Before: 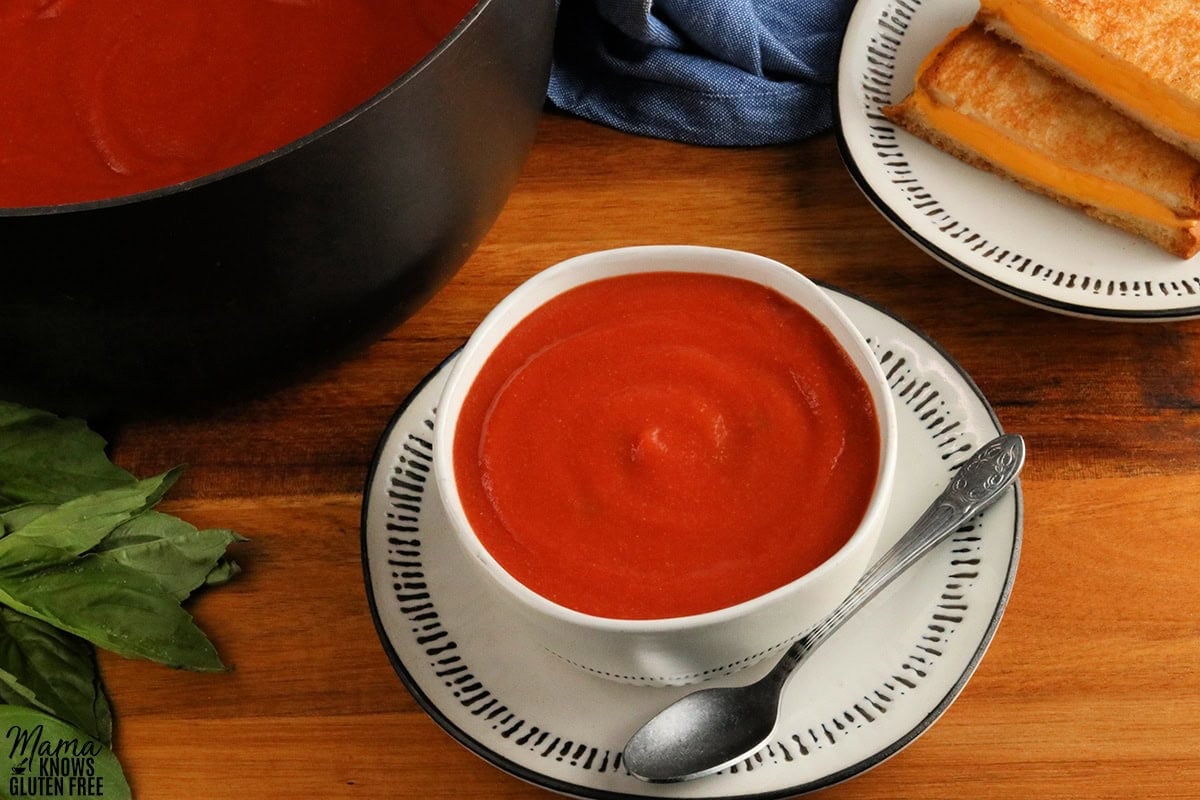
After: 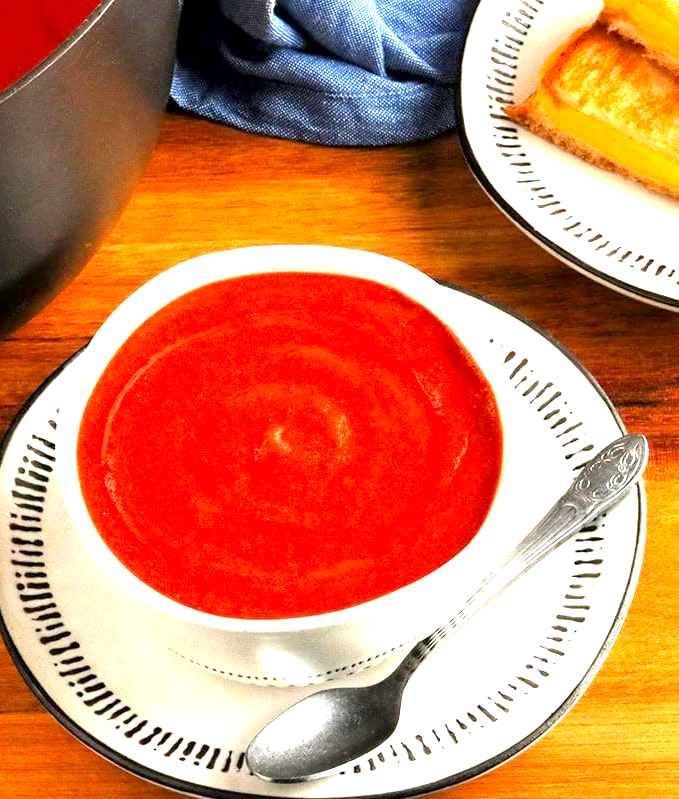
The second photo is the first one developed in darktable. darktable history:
exposure: black level correction 0.001, exposure 2 EV, compensate highlight preservation false
contrast brightness saturation: saturation 0.13
crop: left 31.458%, top 0%, right 11.876%
